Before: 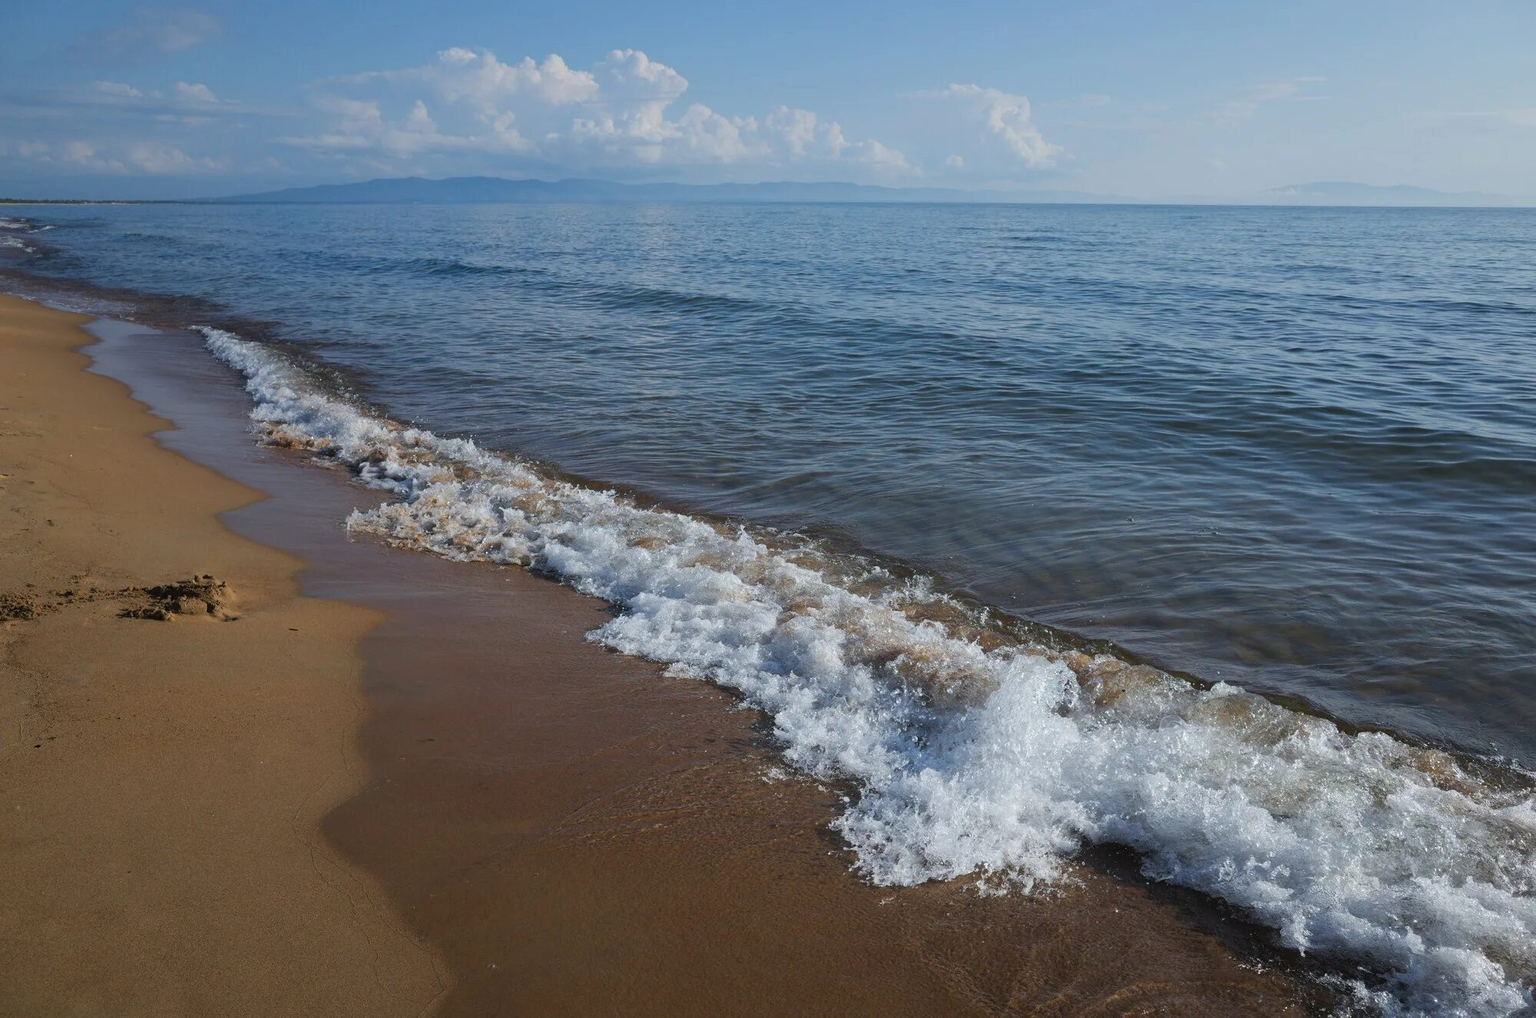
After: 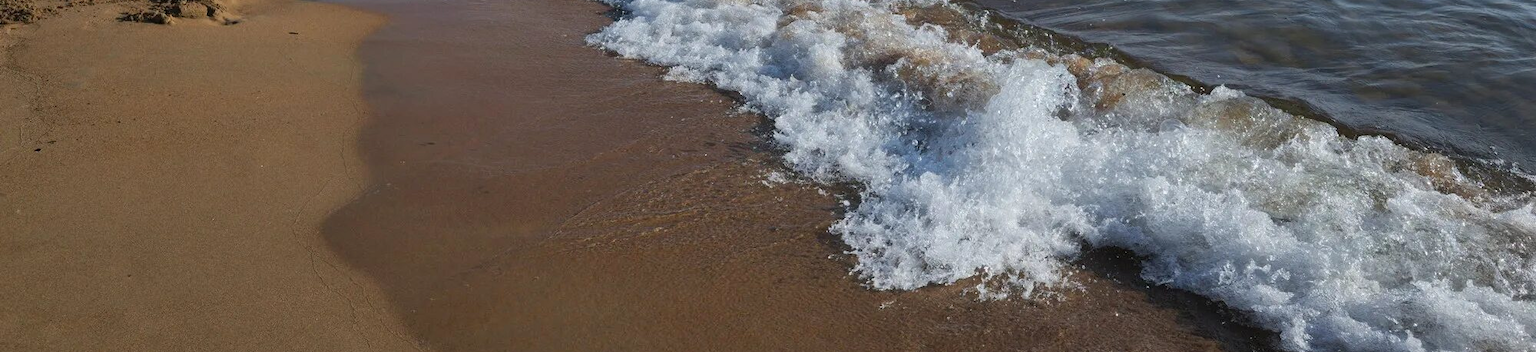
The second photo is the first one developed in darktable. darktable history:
crop and rotate: top 58.649%, bottom 6.696%
shadows and highlights: low approximation 0.01, soften with gaussian
